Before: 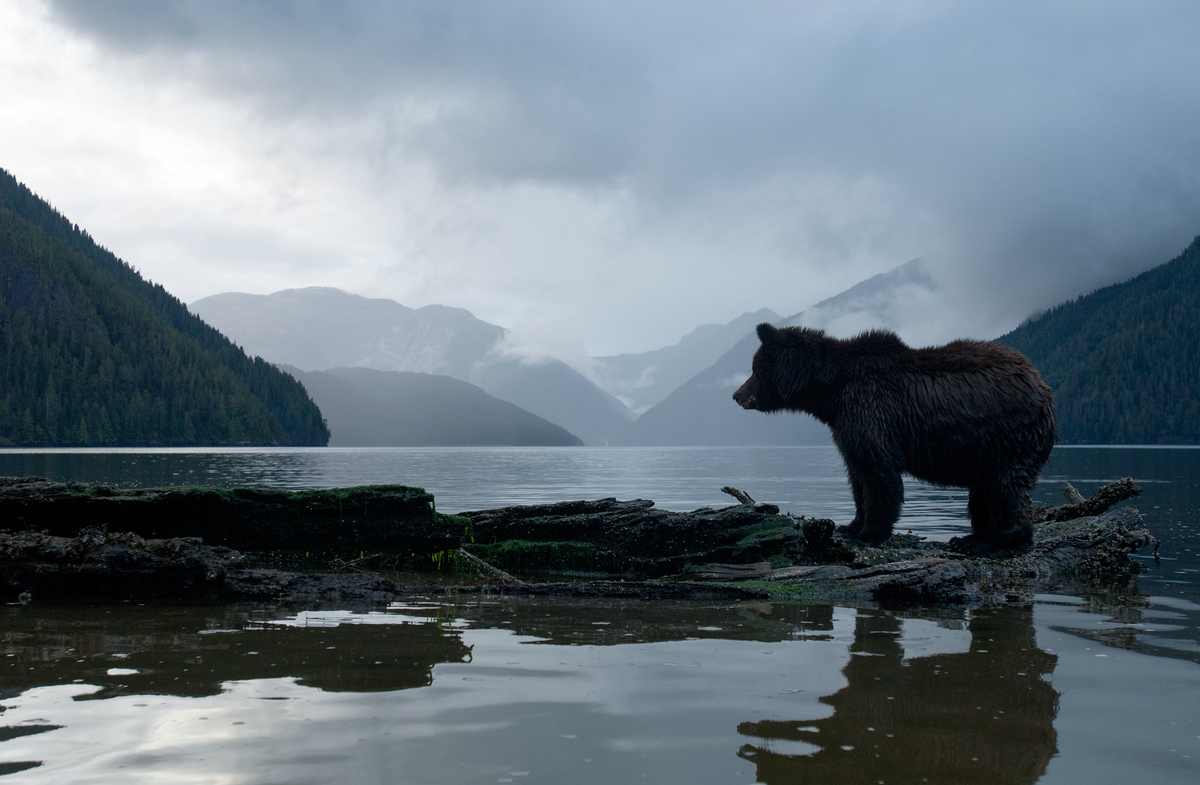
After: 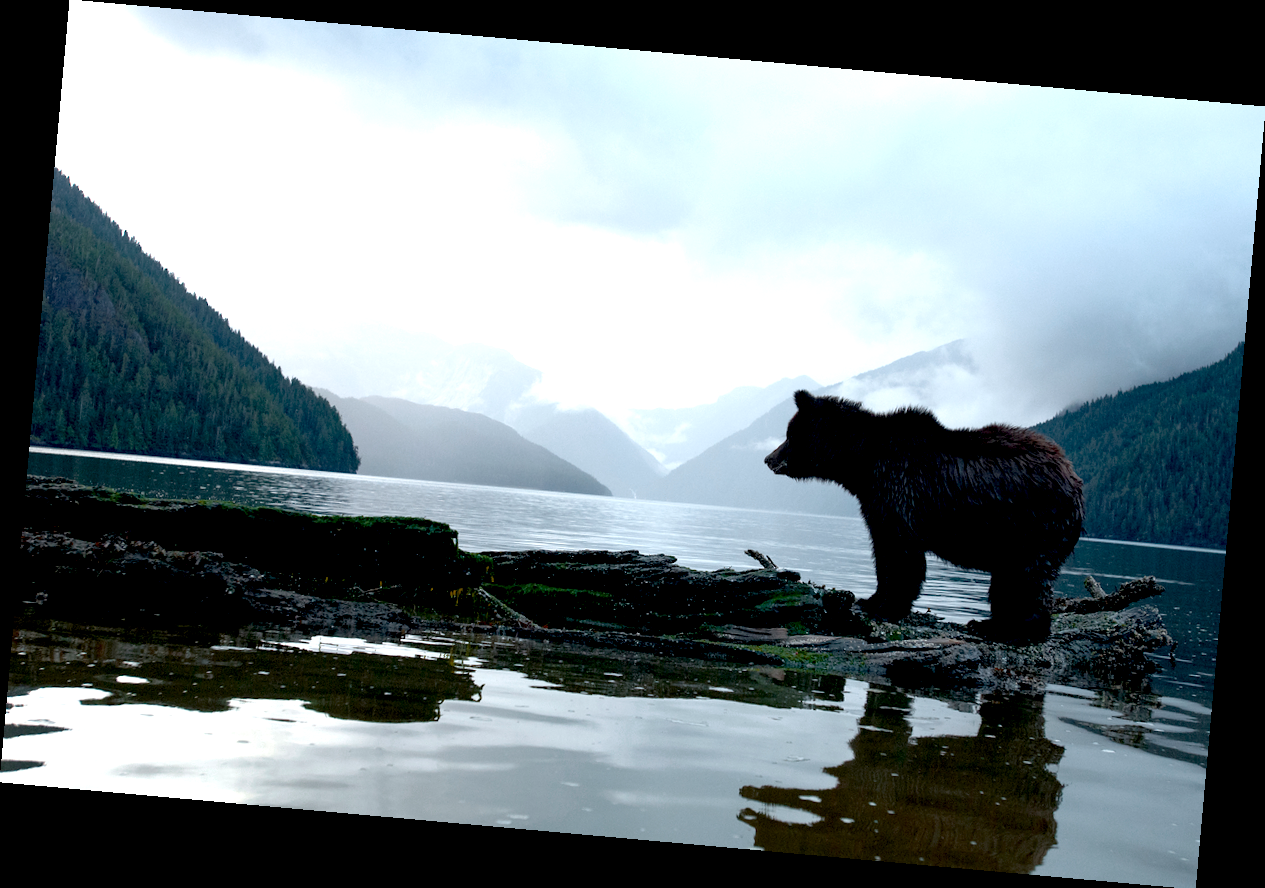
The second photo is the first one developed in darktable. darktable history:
color zones: curves: ch0 [(0, 0.299) (0.25, 0.383) (0.456, 0.352) (0.736, 0.571)]; ch1 [(0, 0.63) (0.151, 0.568) (0.254, 0.416) (0.47, 0.558) (0.732, 0.37) (0.909, 0.492)]; ch2 [(0.004, 0.604) (0.158, 0.443) (0.257, 0.403) (0.761, 0.468)]
rotate and perspective: rotation 5.12°, automatic cropping off
exposure: black level correction 0.011, exposure 1.088 EV, compensate exposure bias true, compensate highlight preservation false
